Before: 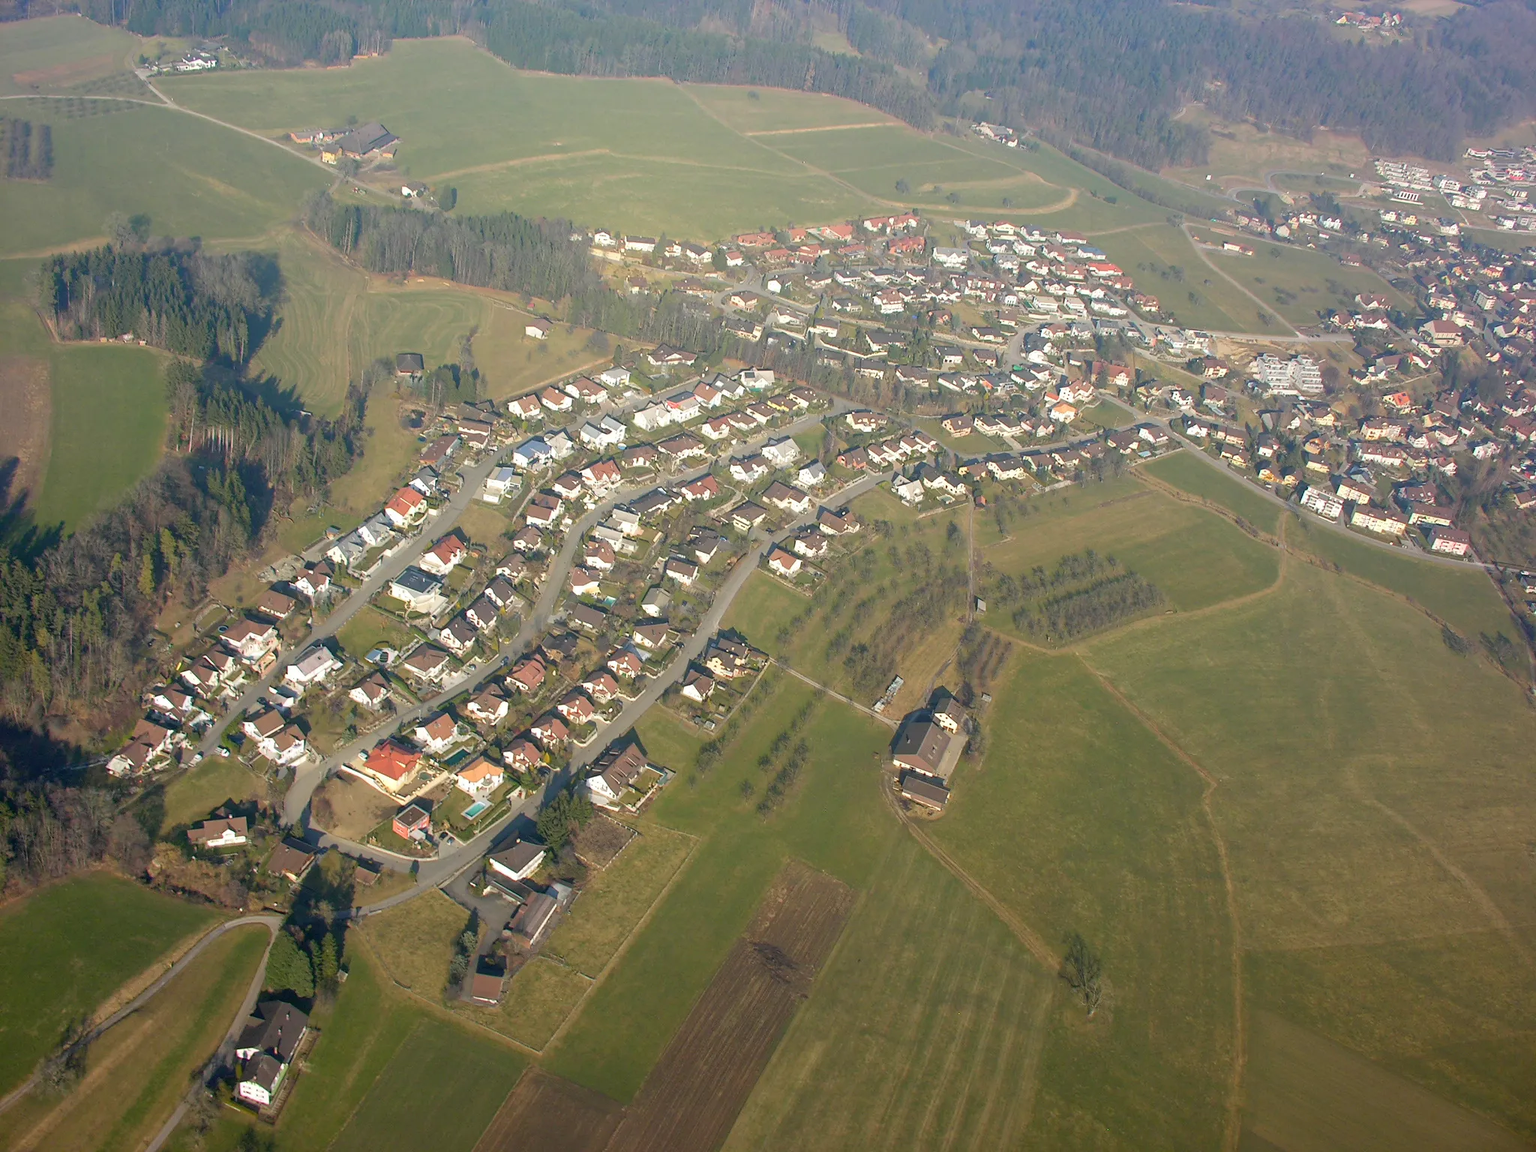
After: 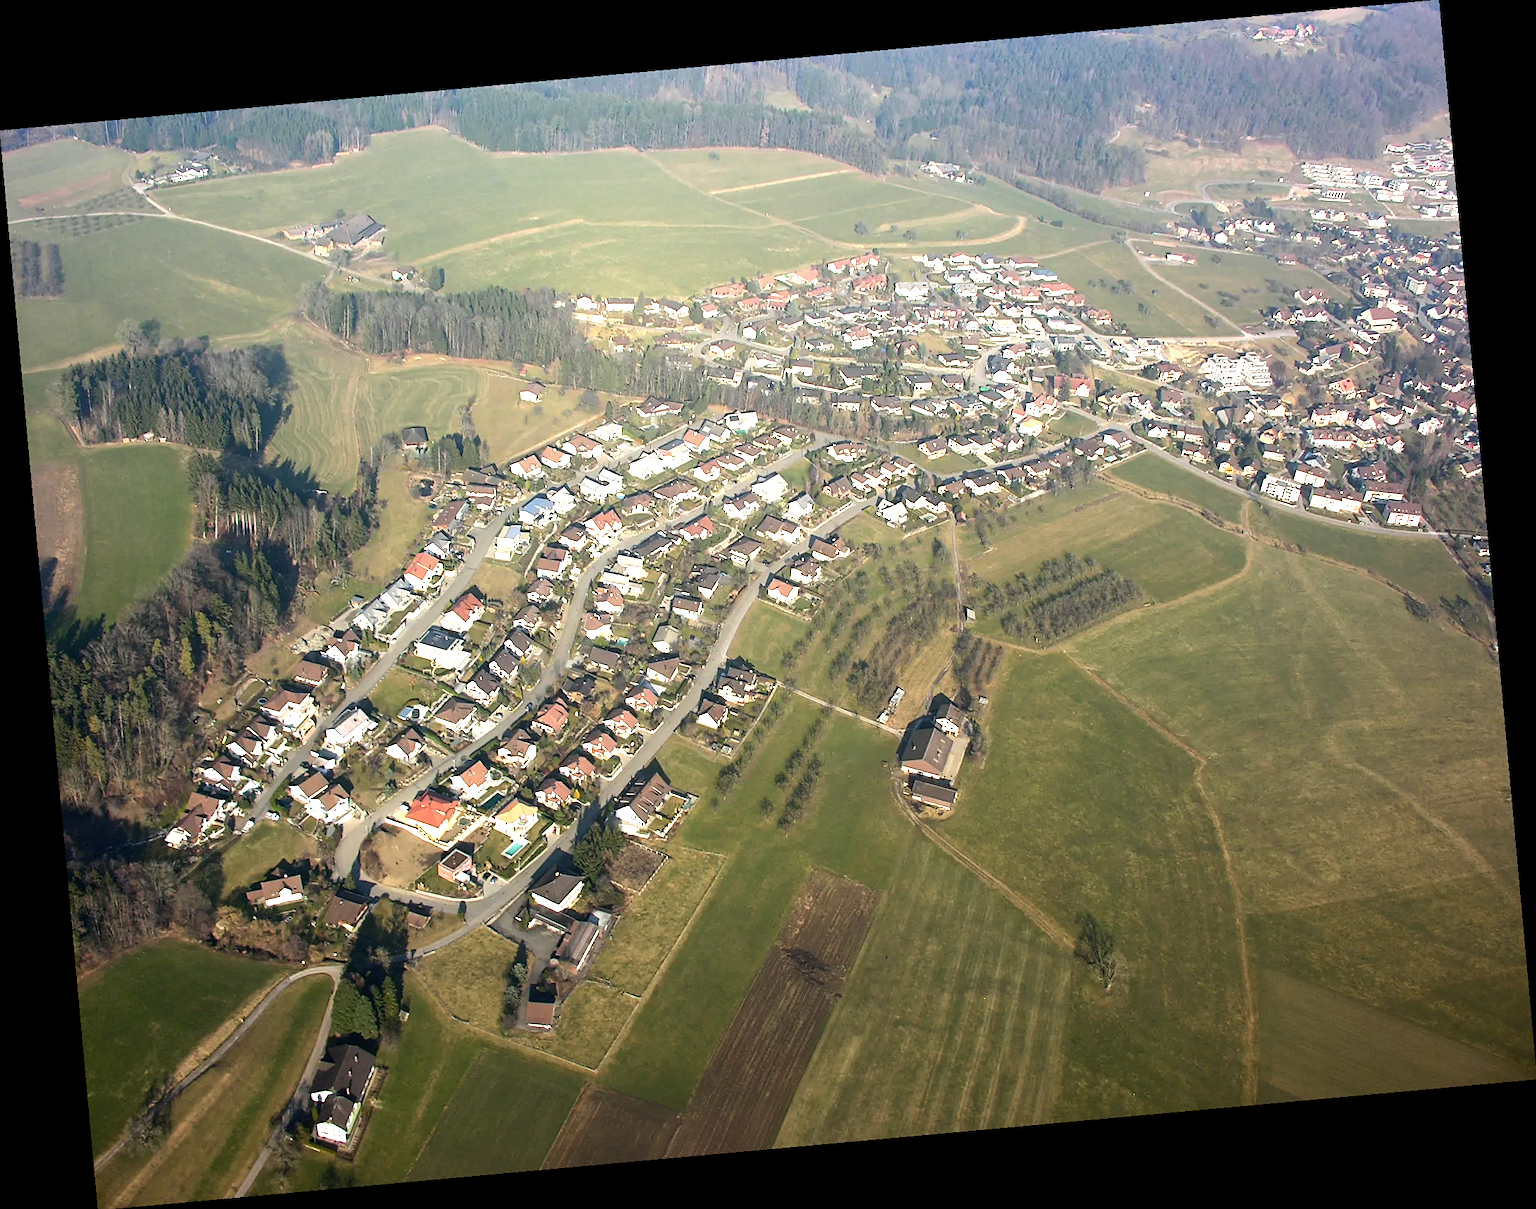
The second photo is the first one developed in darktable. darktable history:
sharpen: amount 0.2
rotate and perspective: rotation -5.2°, automatic cropping off
contrast equalizer: y [[0.5 ×6], [0.5 ×6], [0.975, 0.964, 0.925, 0.865, 0.793, 0.721], [0 ×6], [0 ×6]]
tone equalizer: -8 EV -1.08 EV, -7 EV -1.01 EV, -6 EV -0.867 EV, -5 EV -0.578 EV, -3 EV 0.578 EV, -2 EV 0.867 EV, -1 EV 1.01 EV, +0 EV 1.08 EV, edges refinement/feathering 500, mask exposure compensation -1.57 EV, preserve details no
